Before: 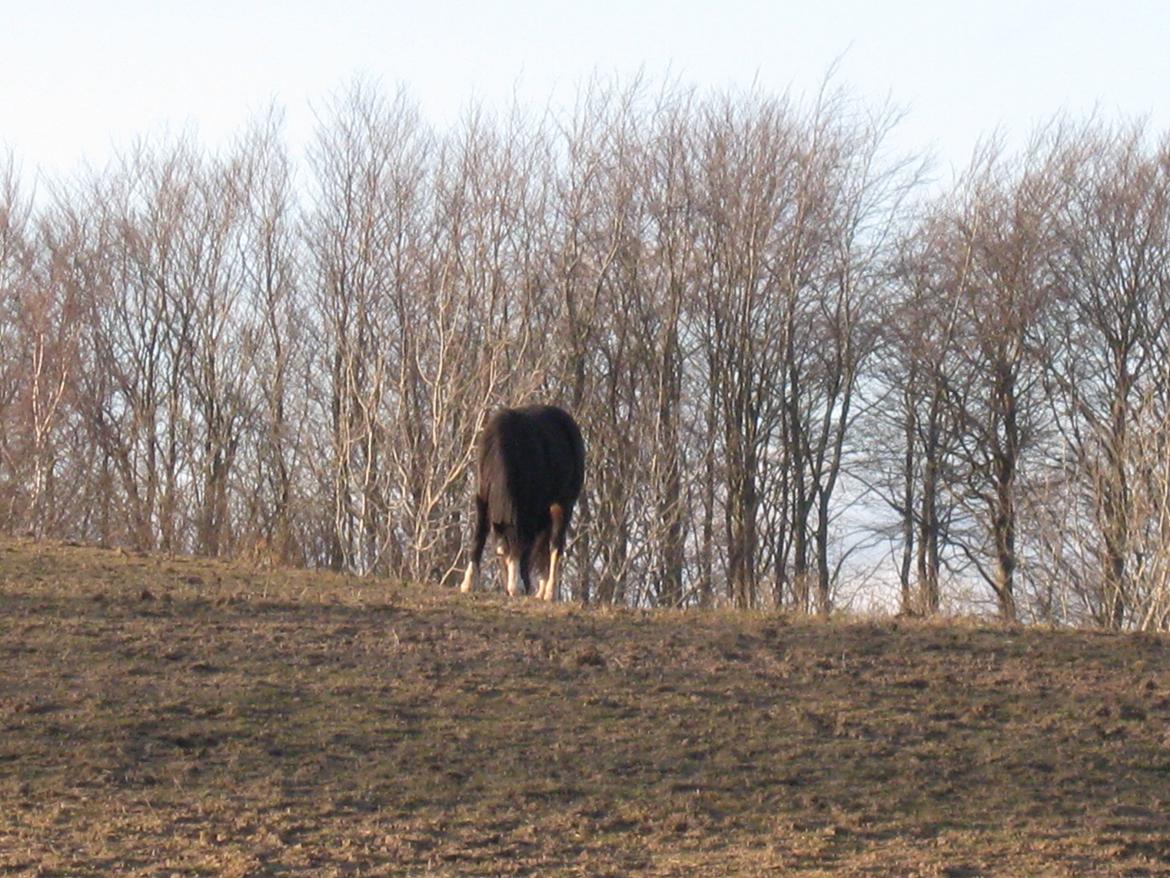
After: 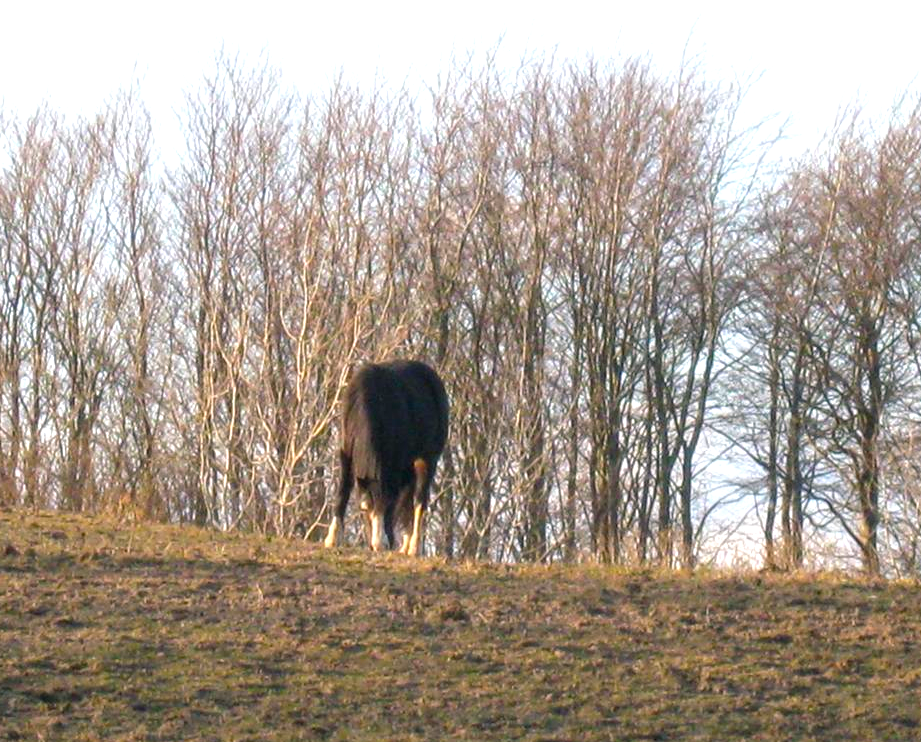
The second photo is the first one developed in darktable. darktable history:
color balance rgb: shadows lift › luminance -7.441%, shadows lift › chroma 2.081%, shadows lift › hue 168.18°, perceptual saturation grading › global saturation 25.109%, perceptual brilliance grading › global brilliance 10.167%, perceptual brilliance grading › shadows 15.779%, global vibrance 25.456%
crop: left 11.686%, top 5.153%, right 9.573%, bottom 10.244%
local contrast: on, module defaults
